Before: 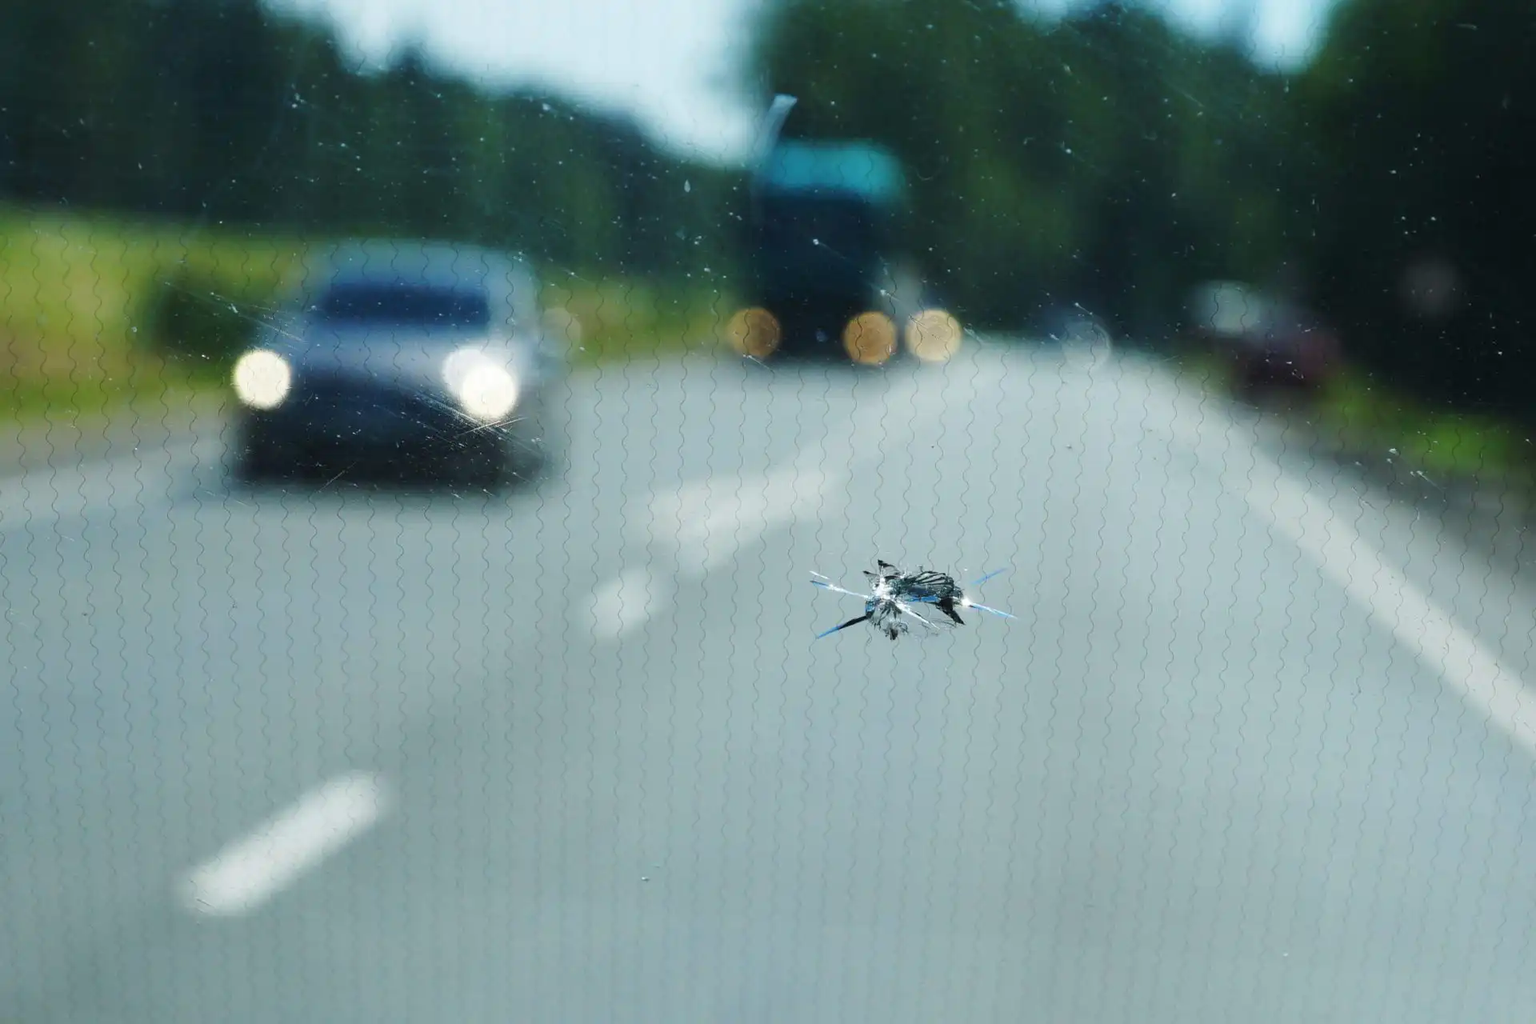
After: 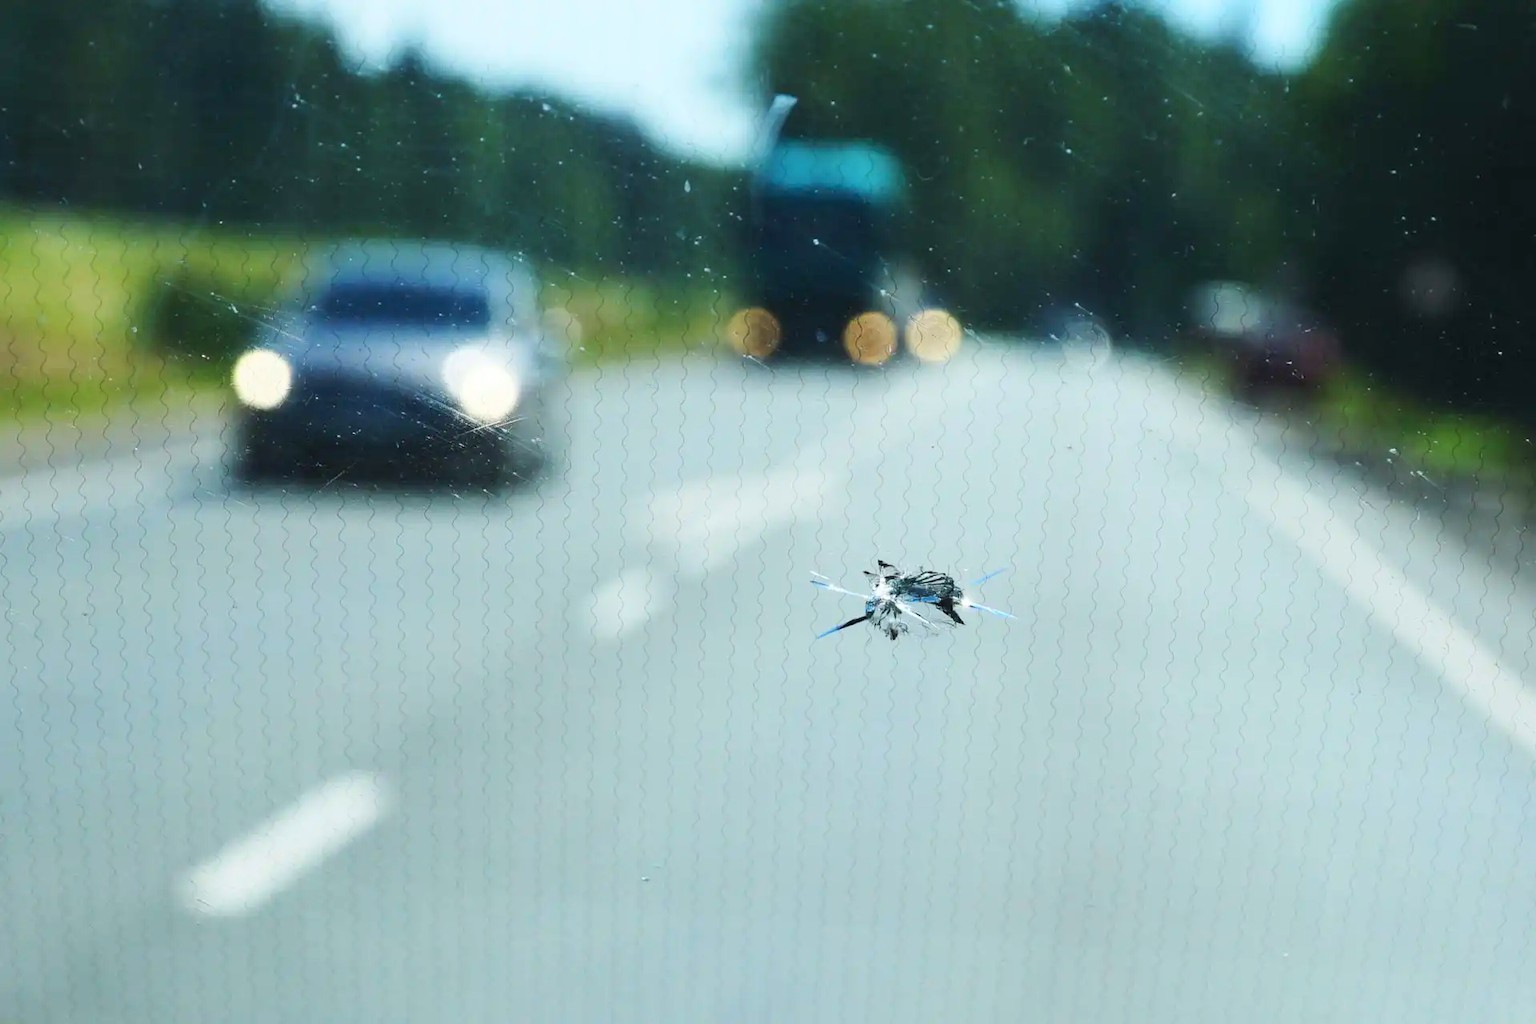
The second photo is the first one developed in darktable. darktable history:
contrast brightness saturation: contrast 0.203, brightness 0.152, saturation 0.15
